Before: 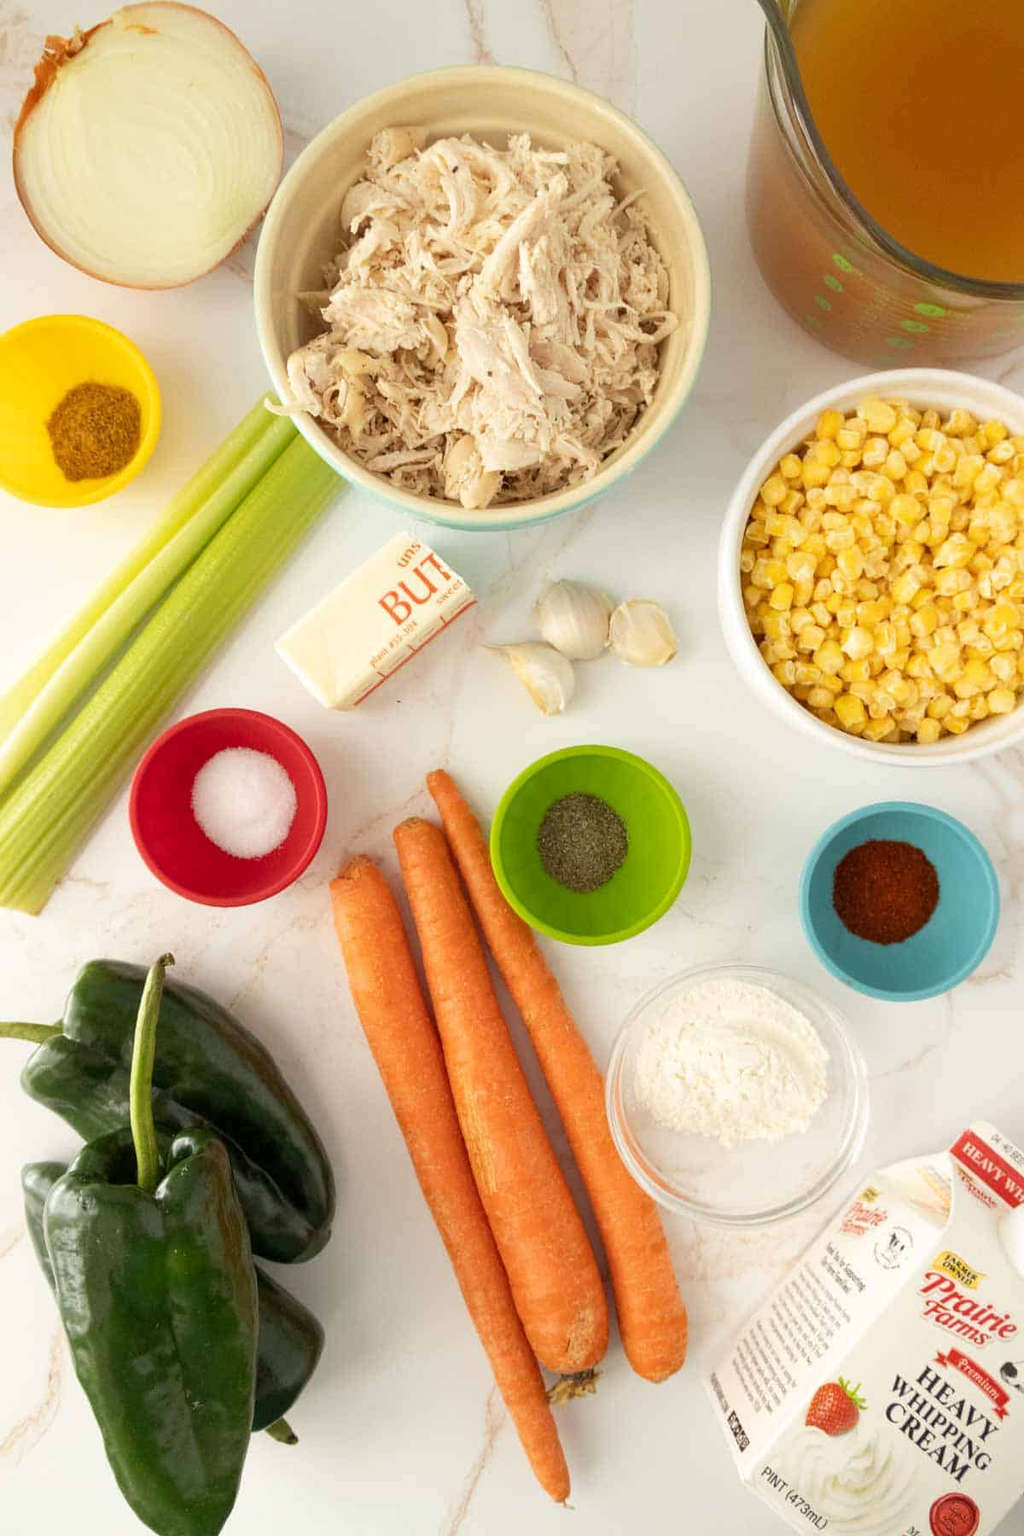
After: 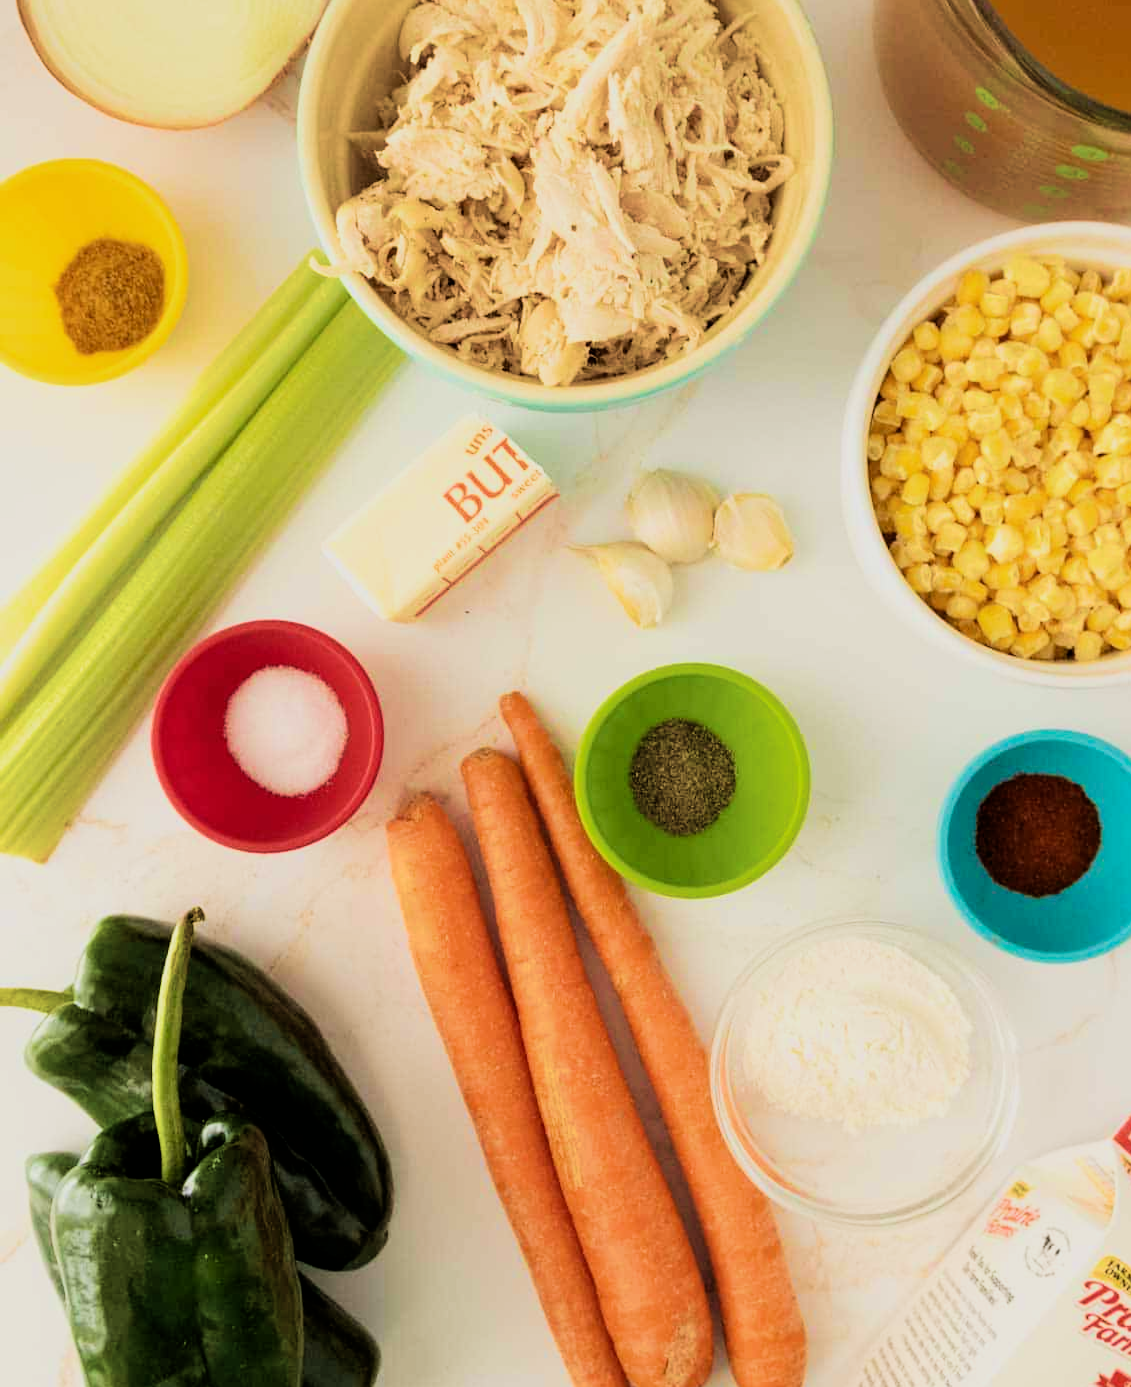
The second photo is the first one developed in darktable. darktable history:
filmic rgb: black relative exposure -5 EV, hardness 2.88, contrast 1.3, highlights saturation mix -30%
velvia: strength 75%
crop and rotate: angle 0.03°, top 11.643%, right 5.651%, bottom 11.189%
